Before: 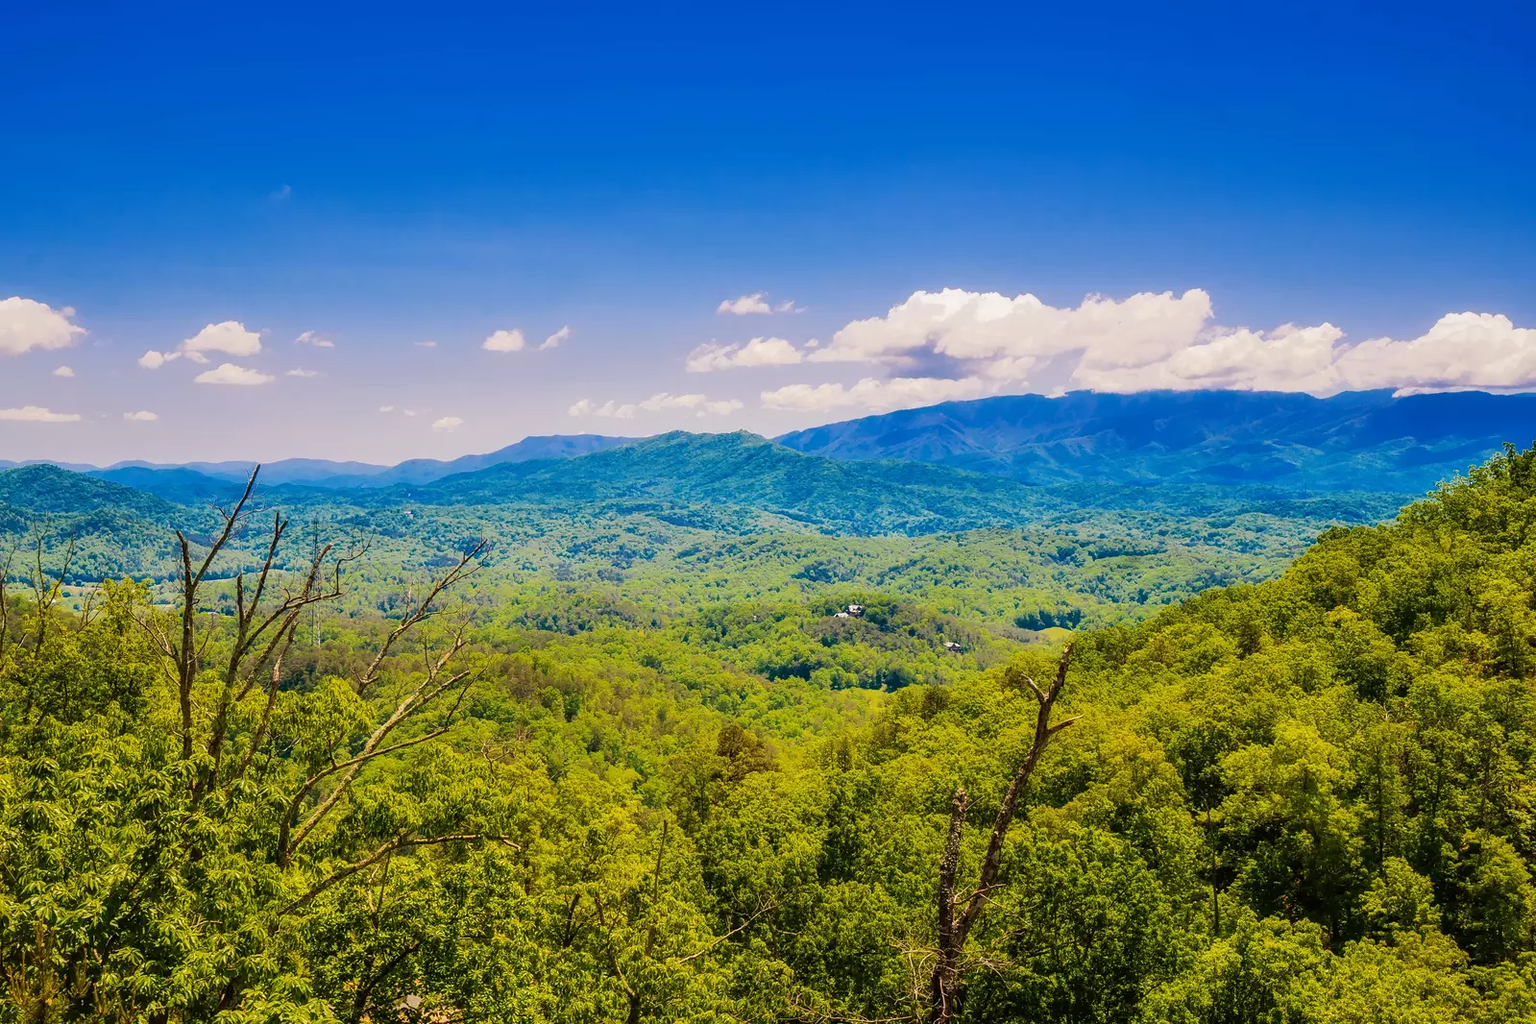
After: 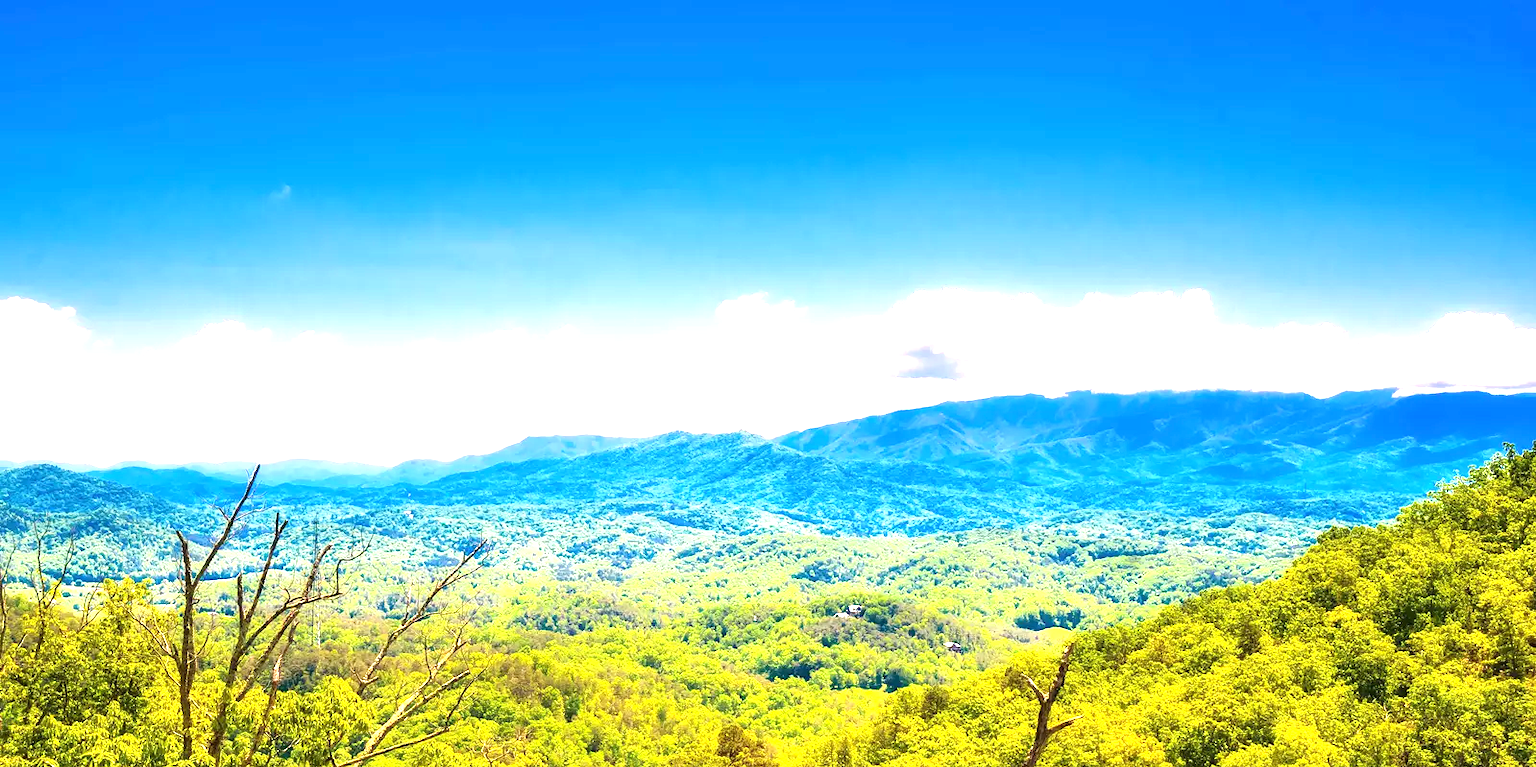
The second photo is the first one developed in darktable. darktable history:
crop: bottom 24.988%
exposure: black level correction 0, exposure 1.55 EV, compensate exposure bias true, compensate highlight preservation false
